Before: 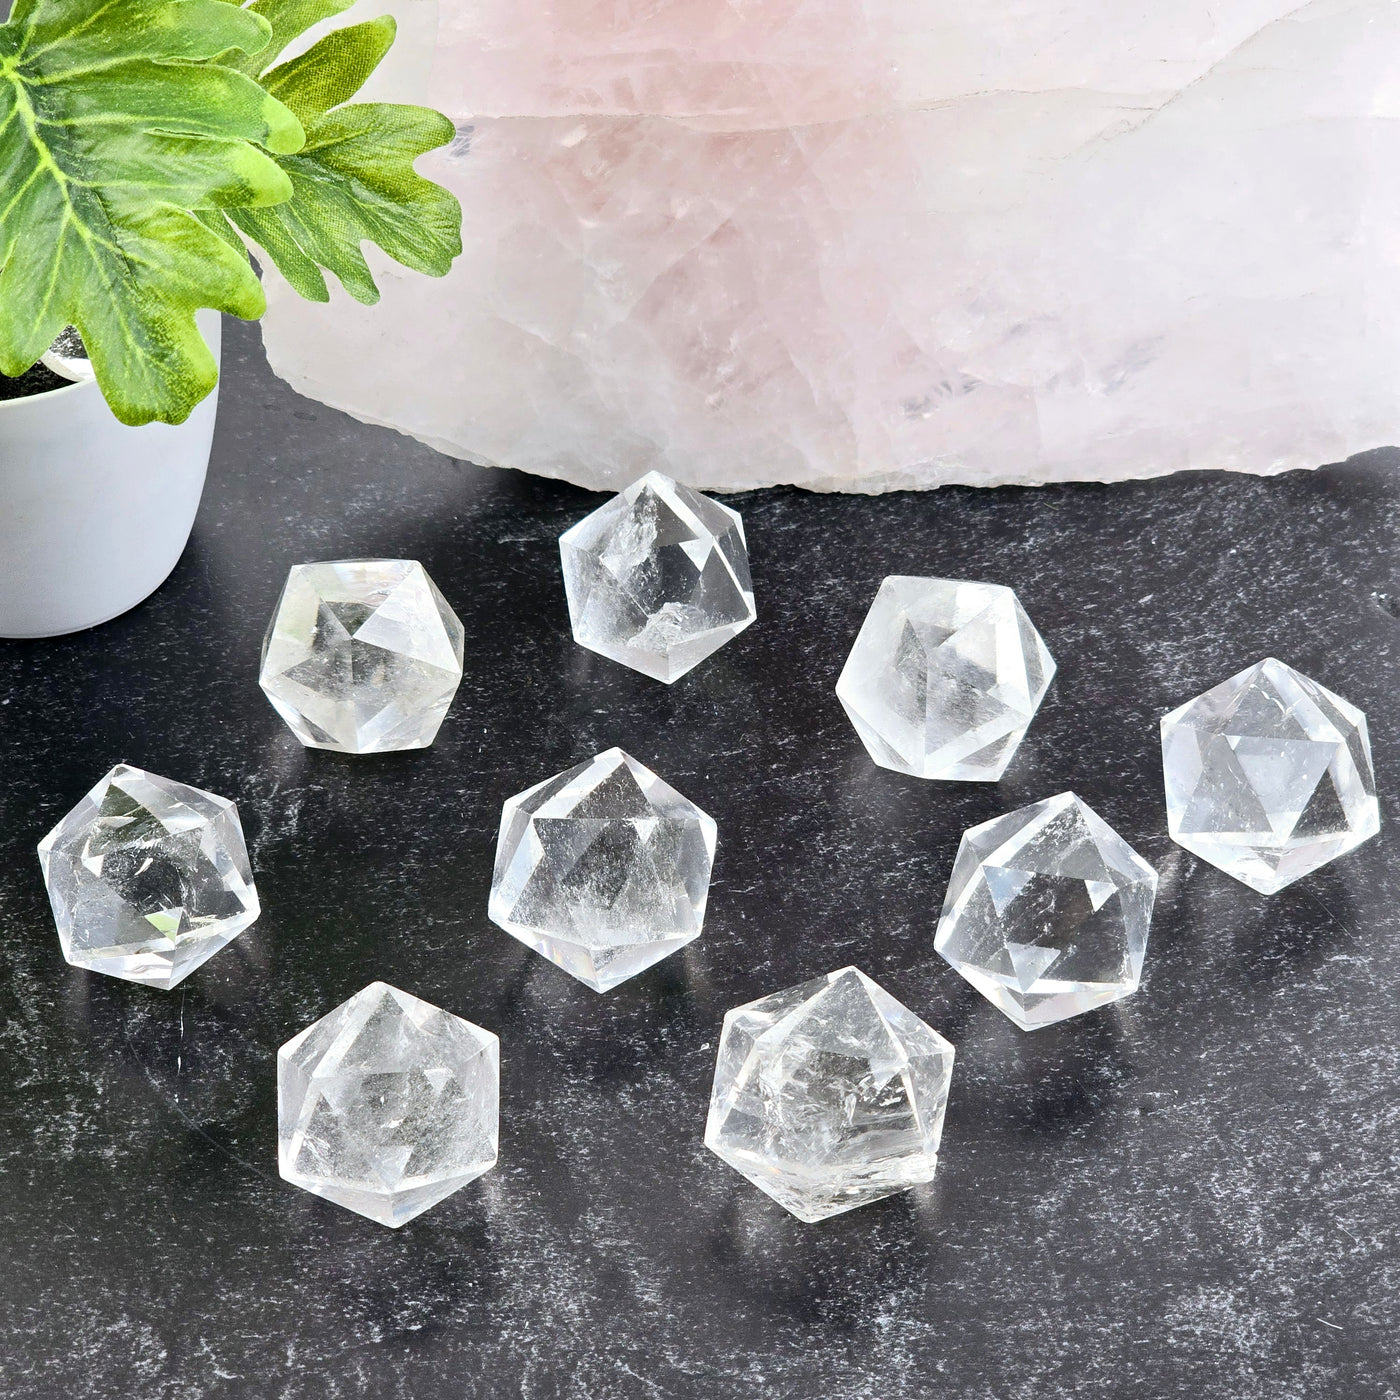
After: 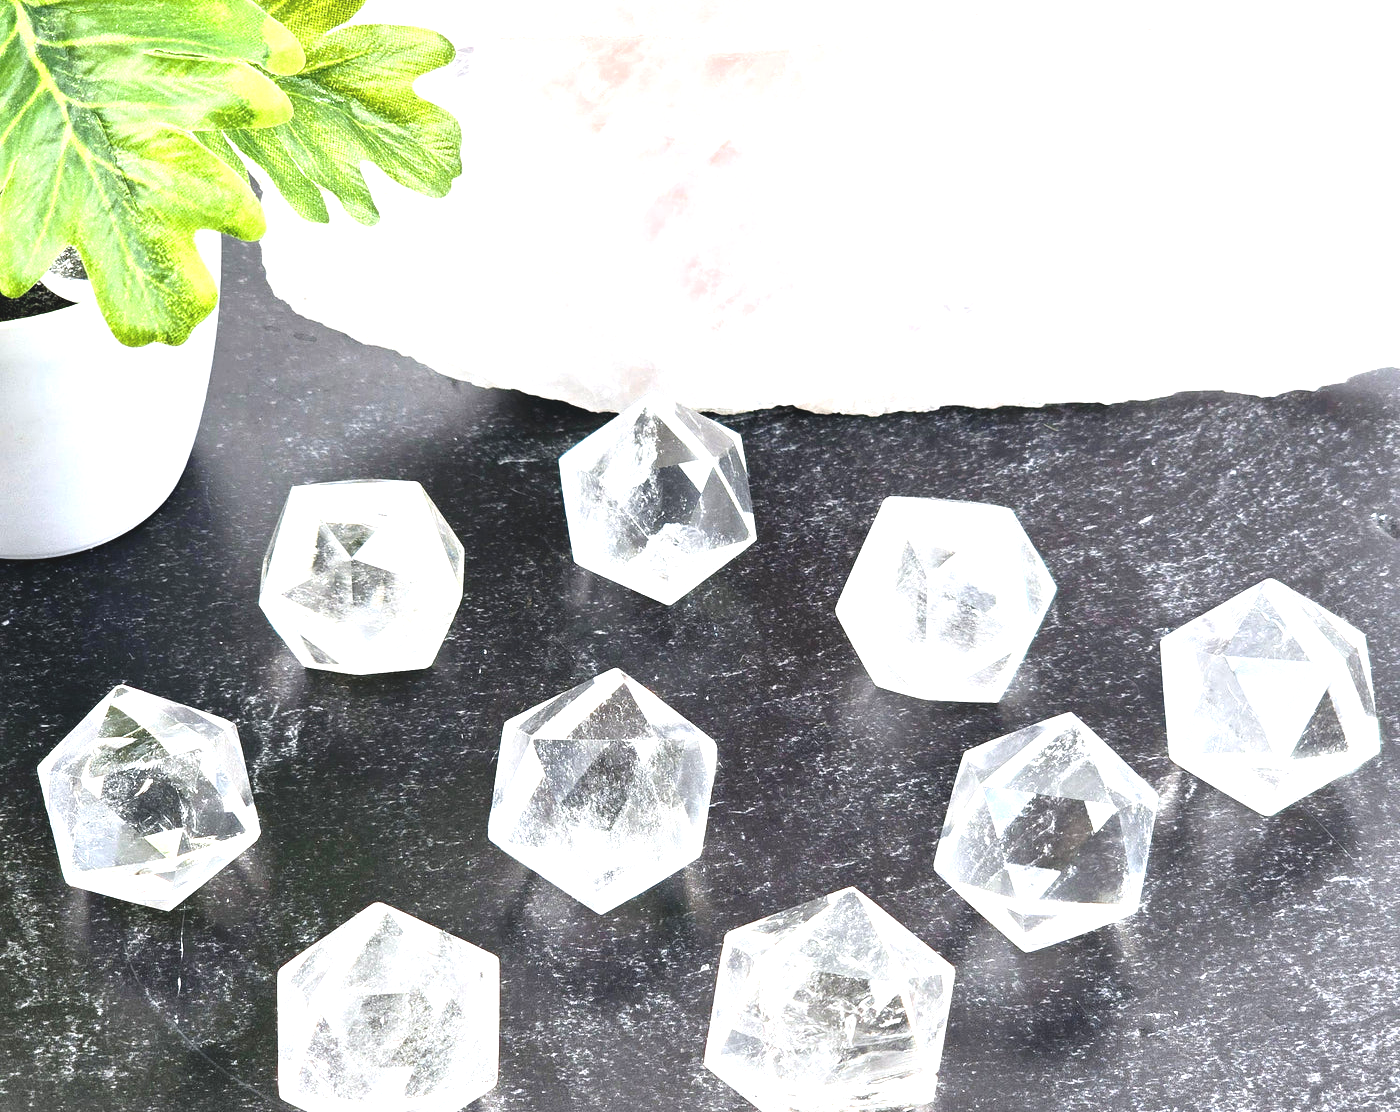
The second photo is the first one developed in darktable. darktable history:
crop and rotate: top 5.652%, bottom 14.877%
exposure: black level correction -0.005, exposure 1 EV, compensate highlight preservation false
